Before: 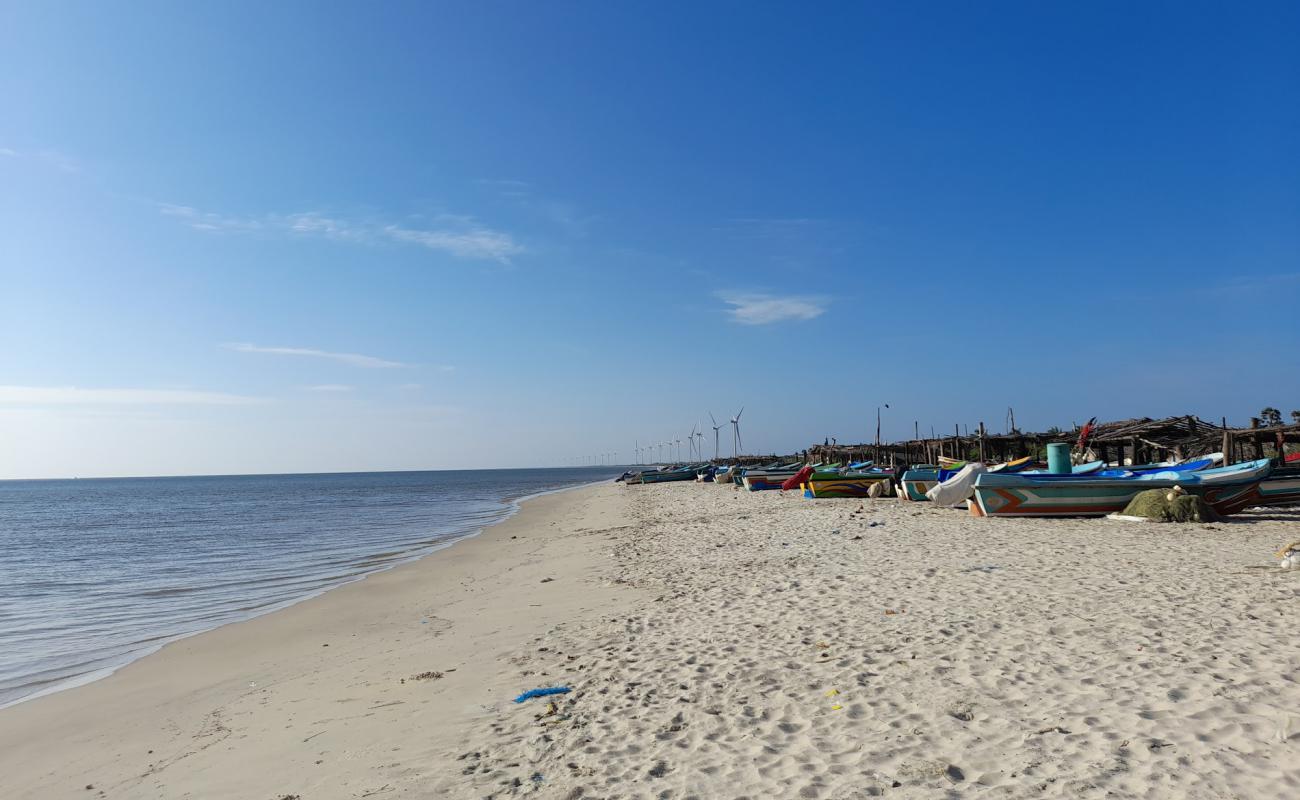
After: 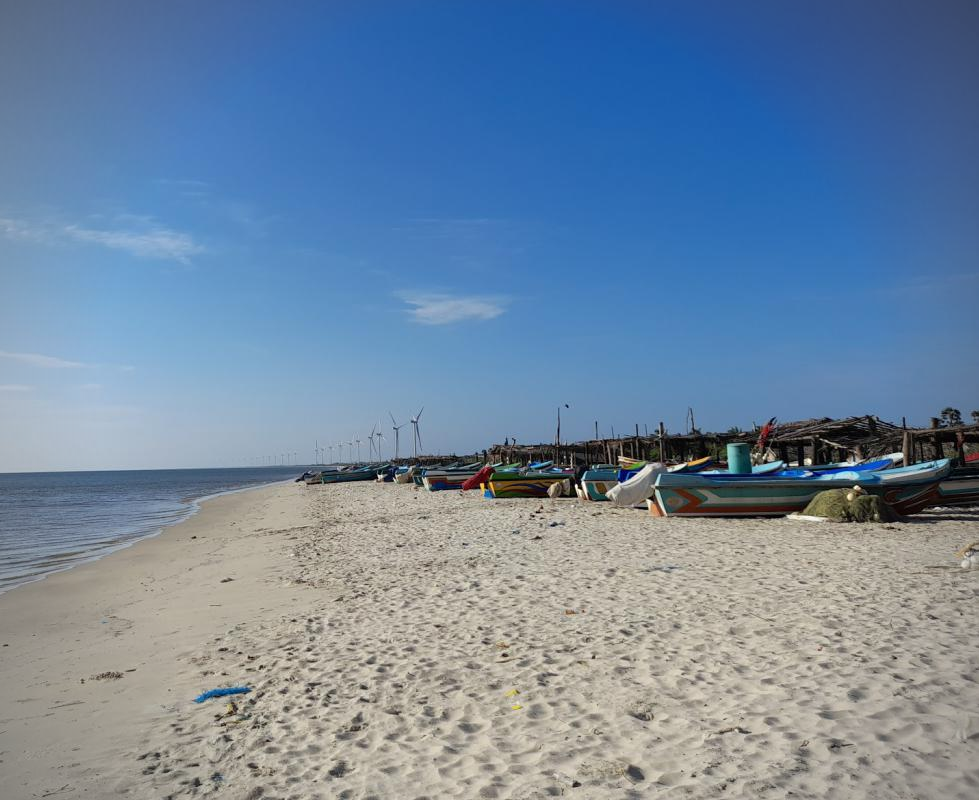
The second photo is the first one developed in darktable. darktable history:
crop and rotate: left 24.631%
vignetting: on, module defaults
